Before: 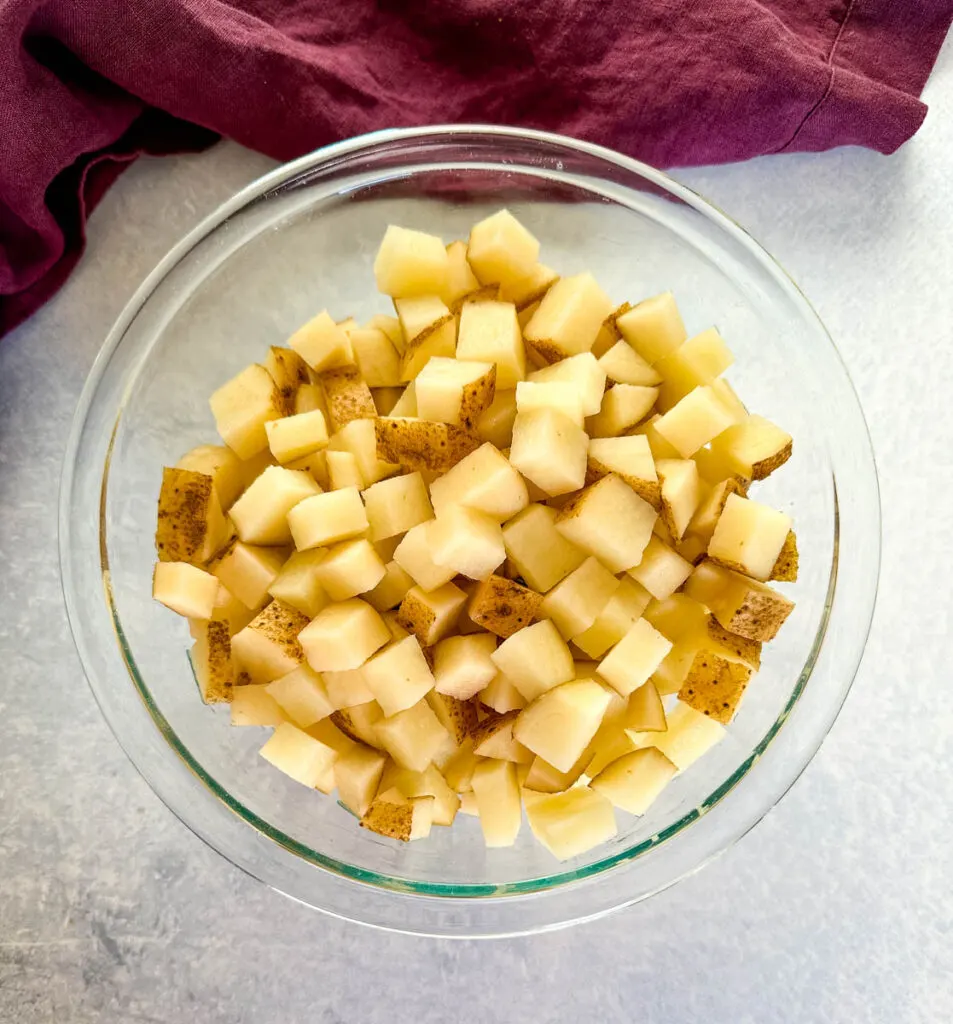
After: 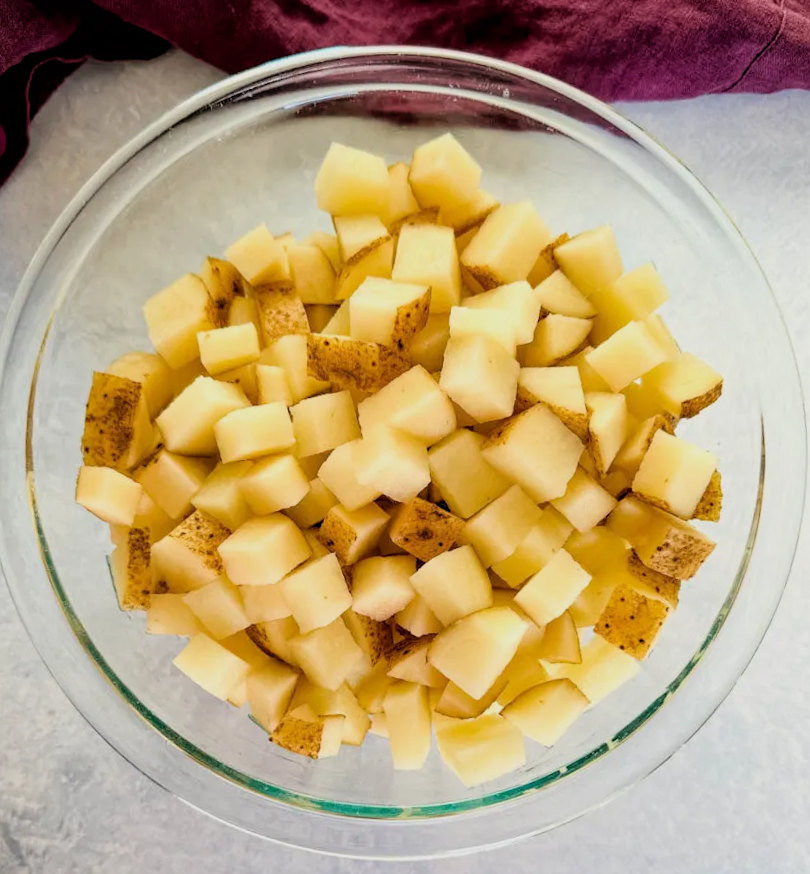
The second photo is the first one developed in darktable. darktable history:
crop and rotate: angle -3.25°, left 5.229%, top 5.197%, right 4.689%, bottom 4.384%
filmic rgb: black relative exposure -3.85 EV, white relative exposure 3.49 EV, threshold 5.99 EV, hardness 2.56, contrast 1.104, color science v6 (2022), enable highlight reconstruction true
